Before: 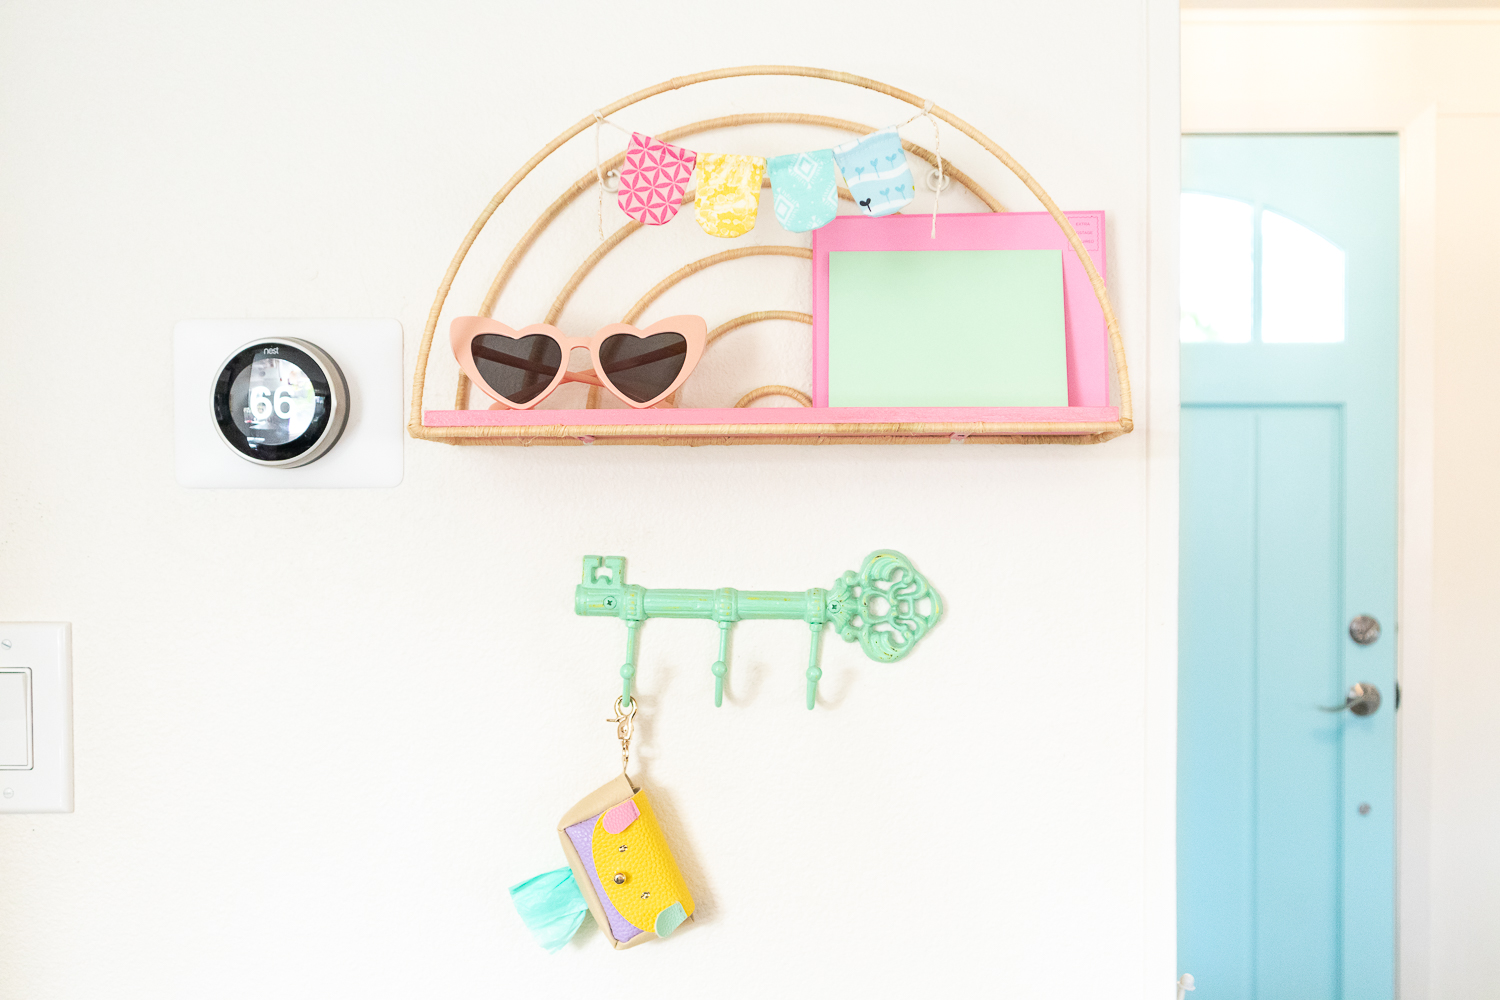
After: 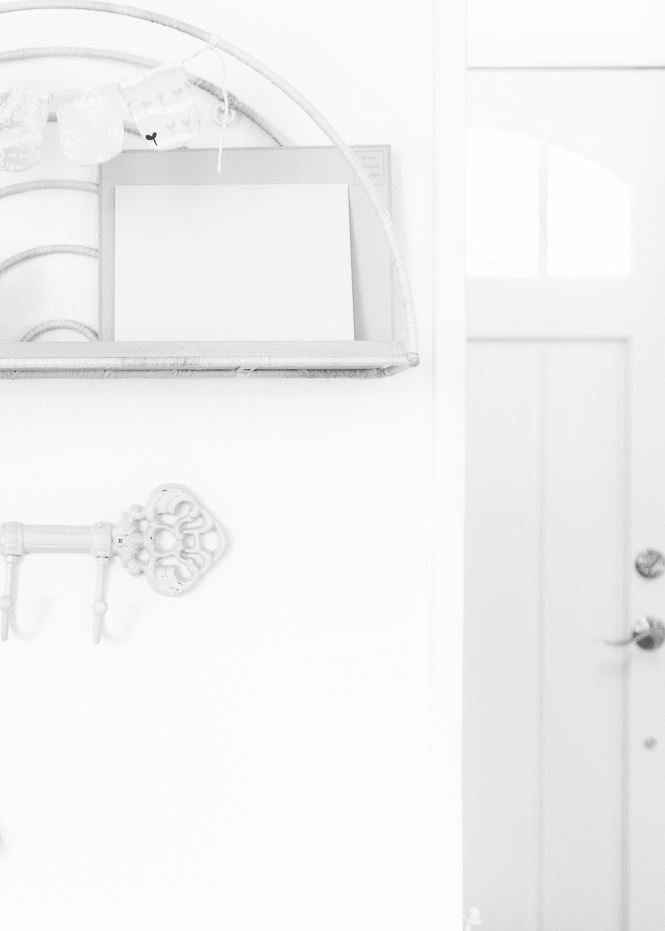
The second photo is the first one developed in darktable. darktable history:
crop: left 47.628%, top 6.643%, right 7.874%
monochrome: on, module defaults
contrast brightness saturation: contrast 0.2, brightness 0.16, saturation 0.22
color correction: highlights a* -10.77, highlights b* 9.8, saturation 1.72
